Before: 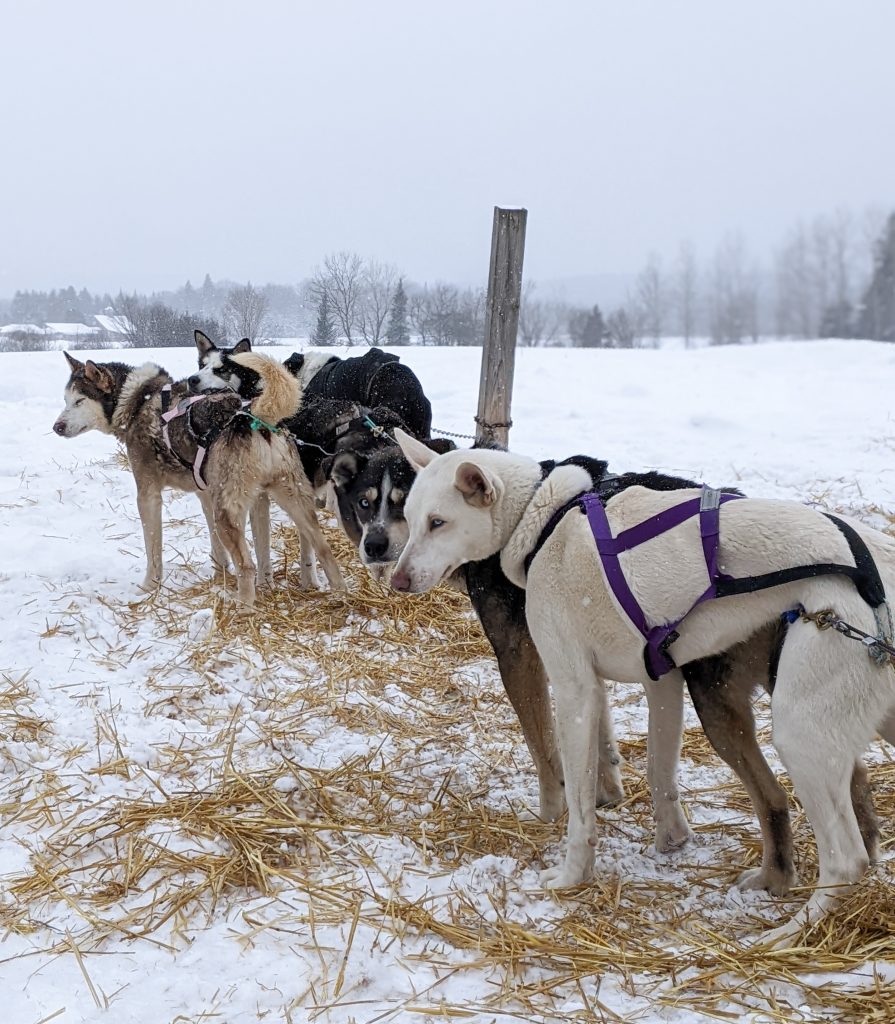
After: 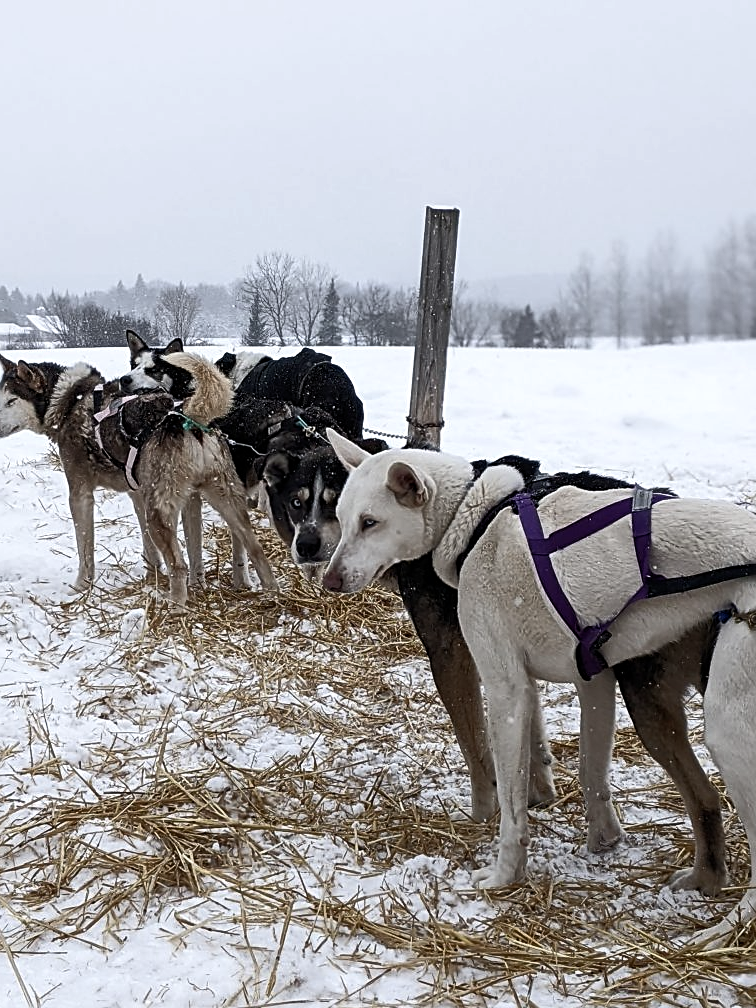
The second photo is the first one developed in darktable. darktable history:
color balance rgb: perceptual saturation grading › highlights -31.88%, perceptual saturation grading › mid-tones 5.8%, perceptual saturation grading › shadows 18.12%, perceptual brilliance grading › highlights 3.62%, perceptual brilliance grading › mid-tones -18.12%, perceptual brilliance grading › shadows -41.3%
sharpen: on, module defaults
crop: left 7.598%, right 7.873%
